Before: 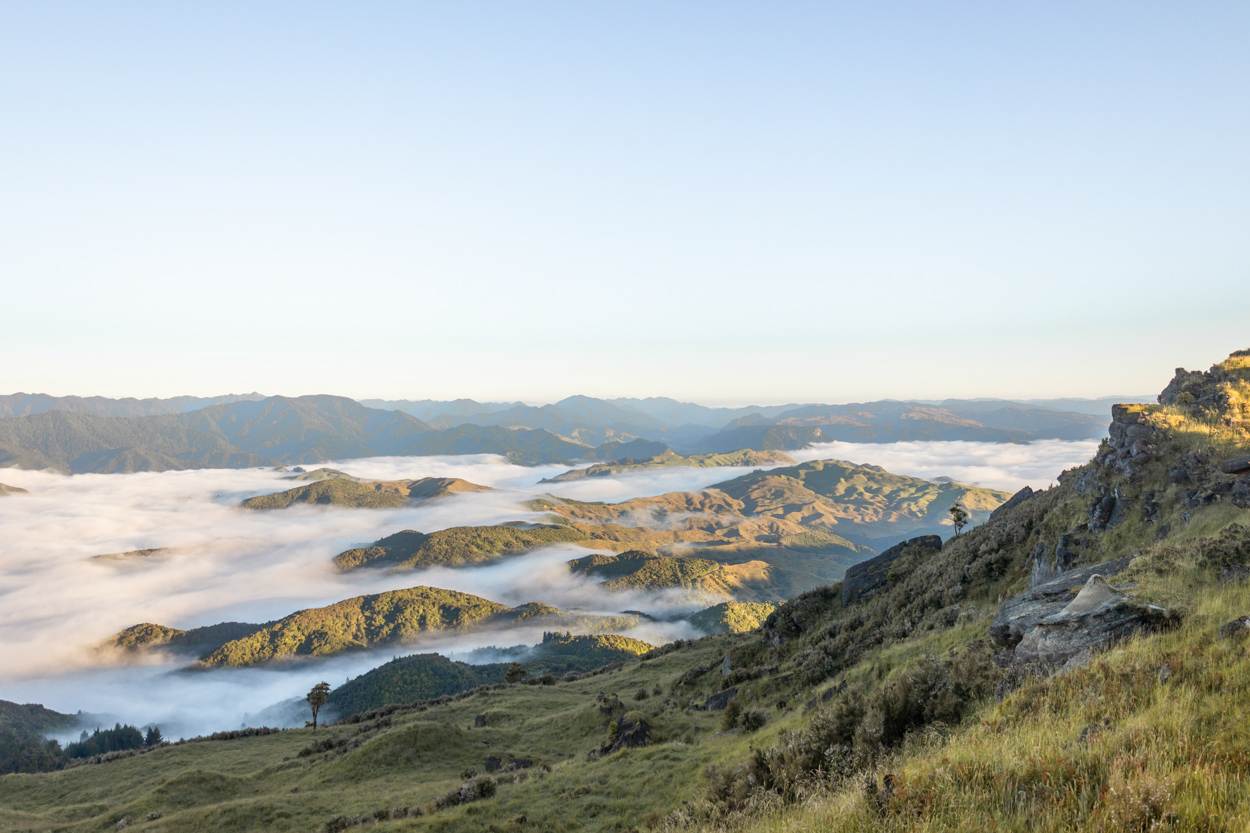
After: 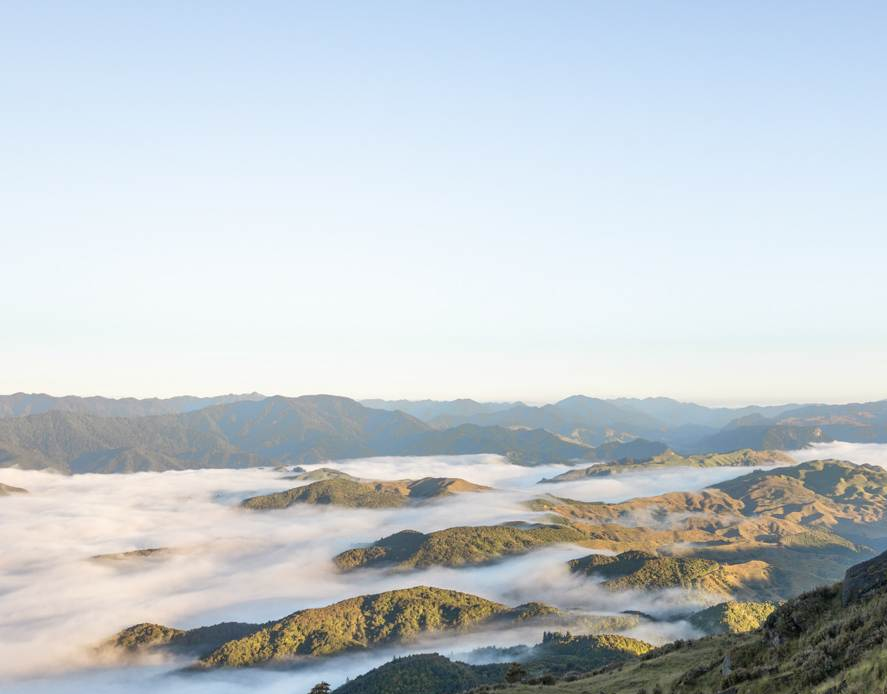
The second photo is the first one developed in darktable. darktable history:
crop: right 28.974%, bottom 16.58%
